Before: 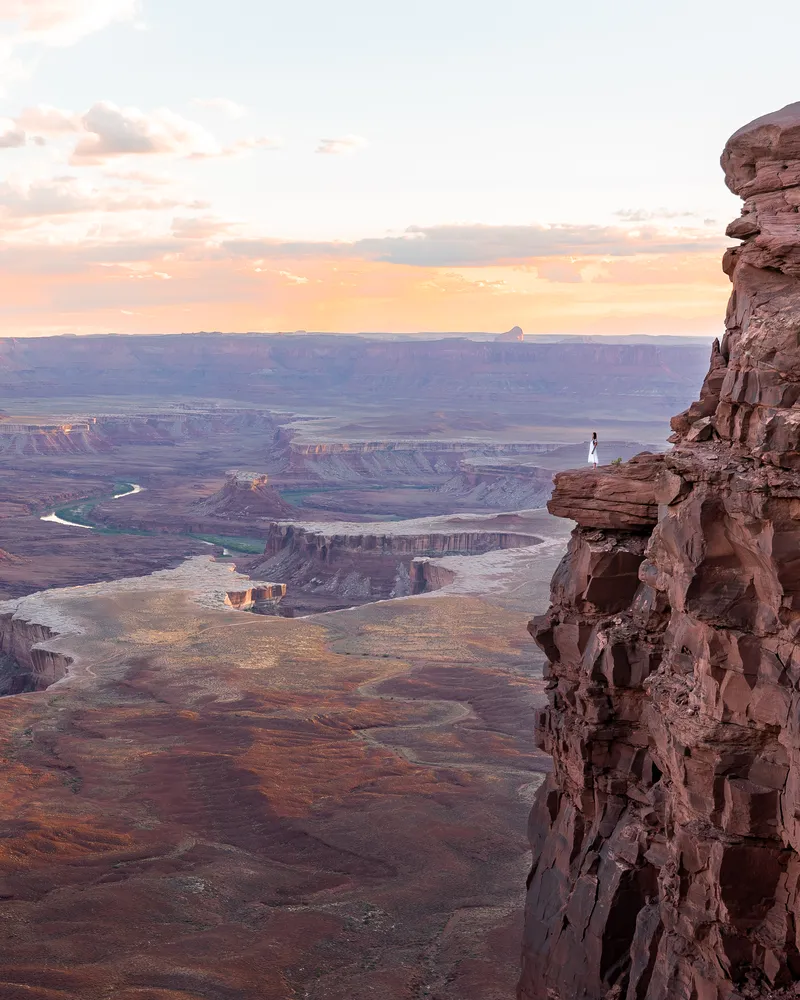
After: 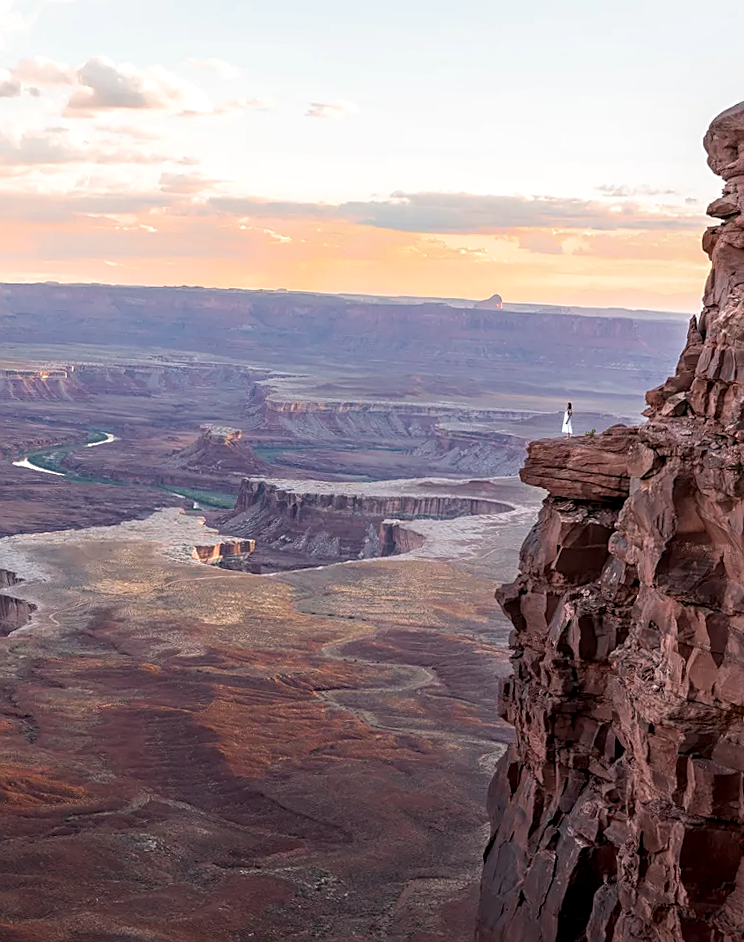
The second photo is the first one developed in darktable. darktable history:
local contrast: on, module defaults
rotate and perspective: rotation 0.226°, lens shift (vertical) -0.042, crop left 0.023, crop right 0.982, crop top 0.006, crop bottom 0.994
crop and rotate: angle -2.38°
sharpen: on, module defaults
